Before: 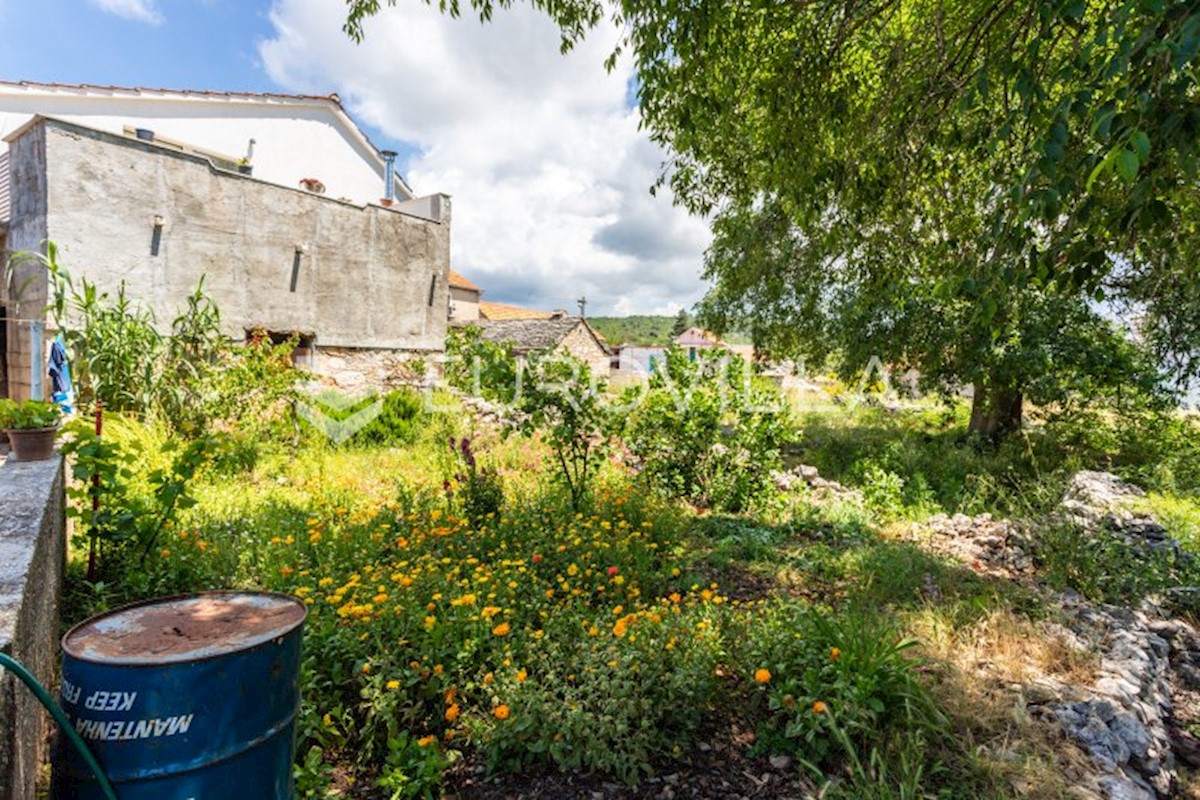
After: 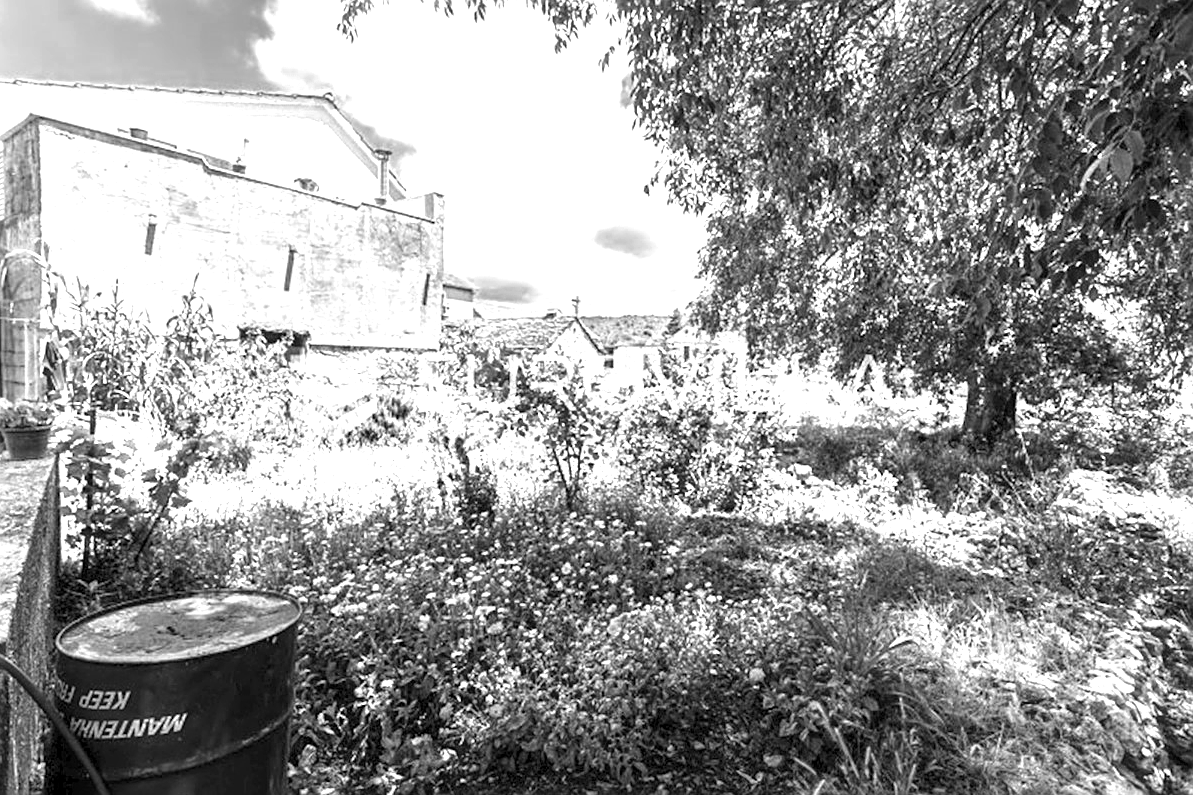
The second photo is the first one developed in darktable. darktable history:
local contrast: highlights 62%, shadows 114%, detail 106%, midtone range 0.525
color zones: curves: ch0 [(0.002, 0.593) (0.143, 0.417) (0.285, 0.541) (0.455, 0.289) (0.608, 0.327) (0.727, 0.283) (0.869, 0.571) (1, 0.603)]; ch1 [(0, 0) (0.143, 0) (0.286, 0) (0.429, 0) (0.571, 0) (0.714, 0) (0.857, 0)]
exposure: black level correction 0, exposure 1.104 EV, compensate highlight preservation false
crop and rotate: left 0.554%, top 0.25%, bottom 0.286%
sharpen: on, module defaults
haze removal: strength -0.077, distance 0.353, compatibility mode true, adaptive false
color balance rgb: power › luminance -9.061%, highlights gain › chroma 1.712%, highlights gain › hue 55.28°, perceptual saturation grading › global saturation 19.809%
